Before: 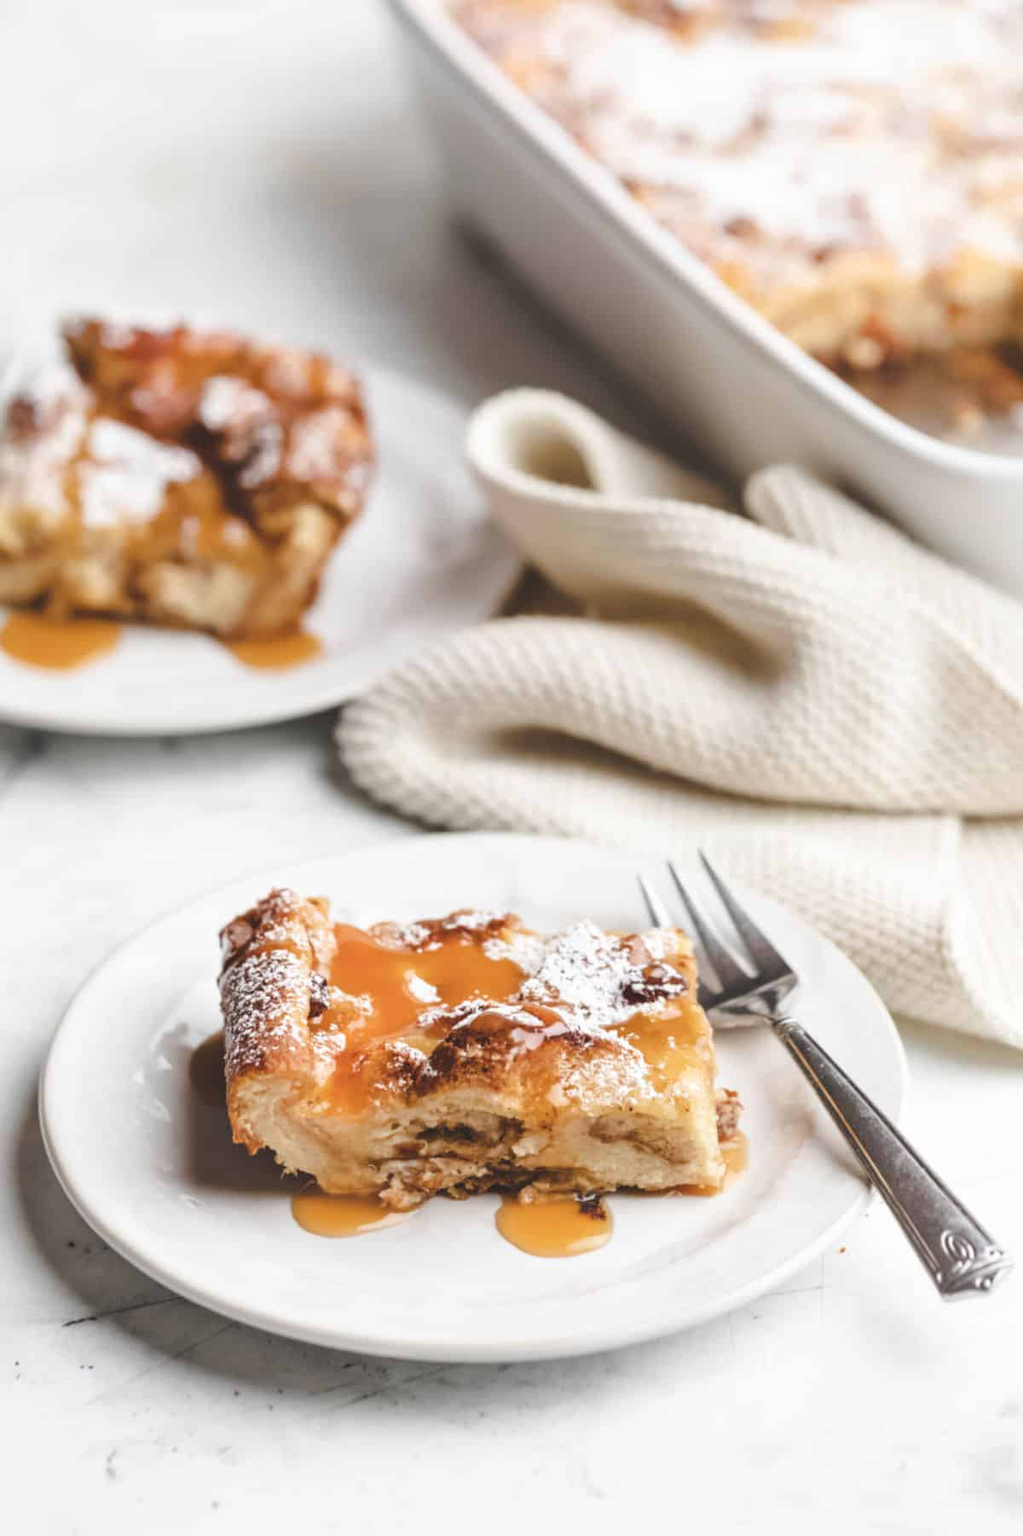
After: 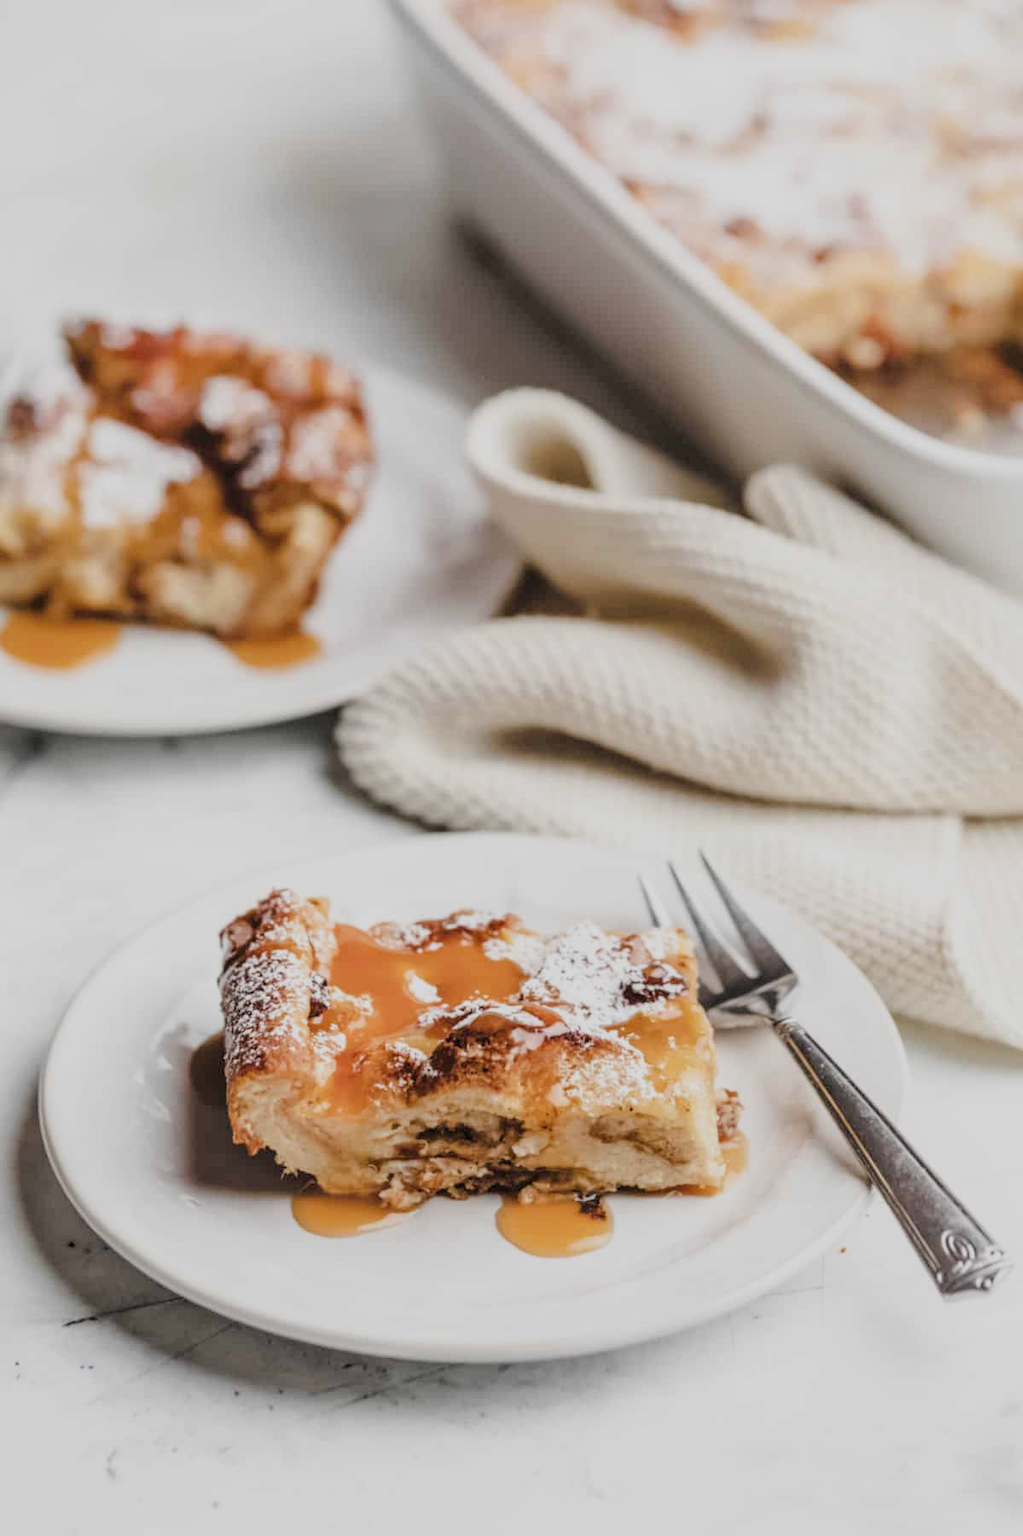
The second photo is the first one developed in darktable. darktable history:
filmic rgb: black relative exposure -7.65 EV, white relative exposure 4.56 EV, threshold 3.02 EV, hardness 3.61, enable highlight reconstruction true
local contrast: on, module defaults
